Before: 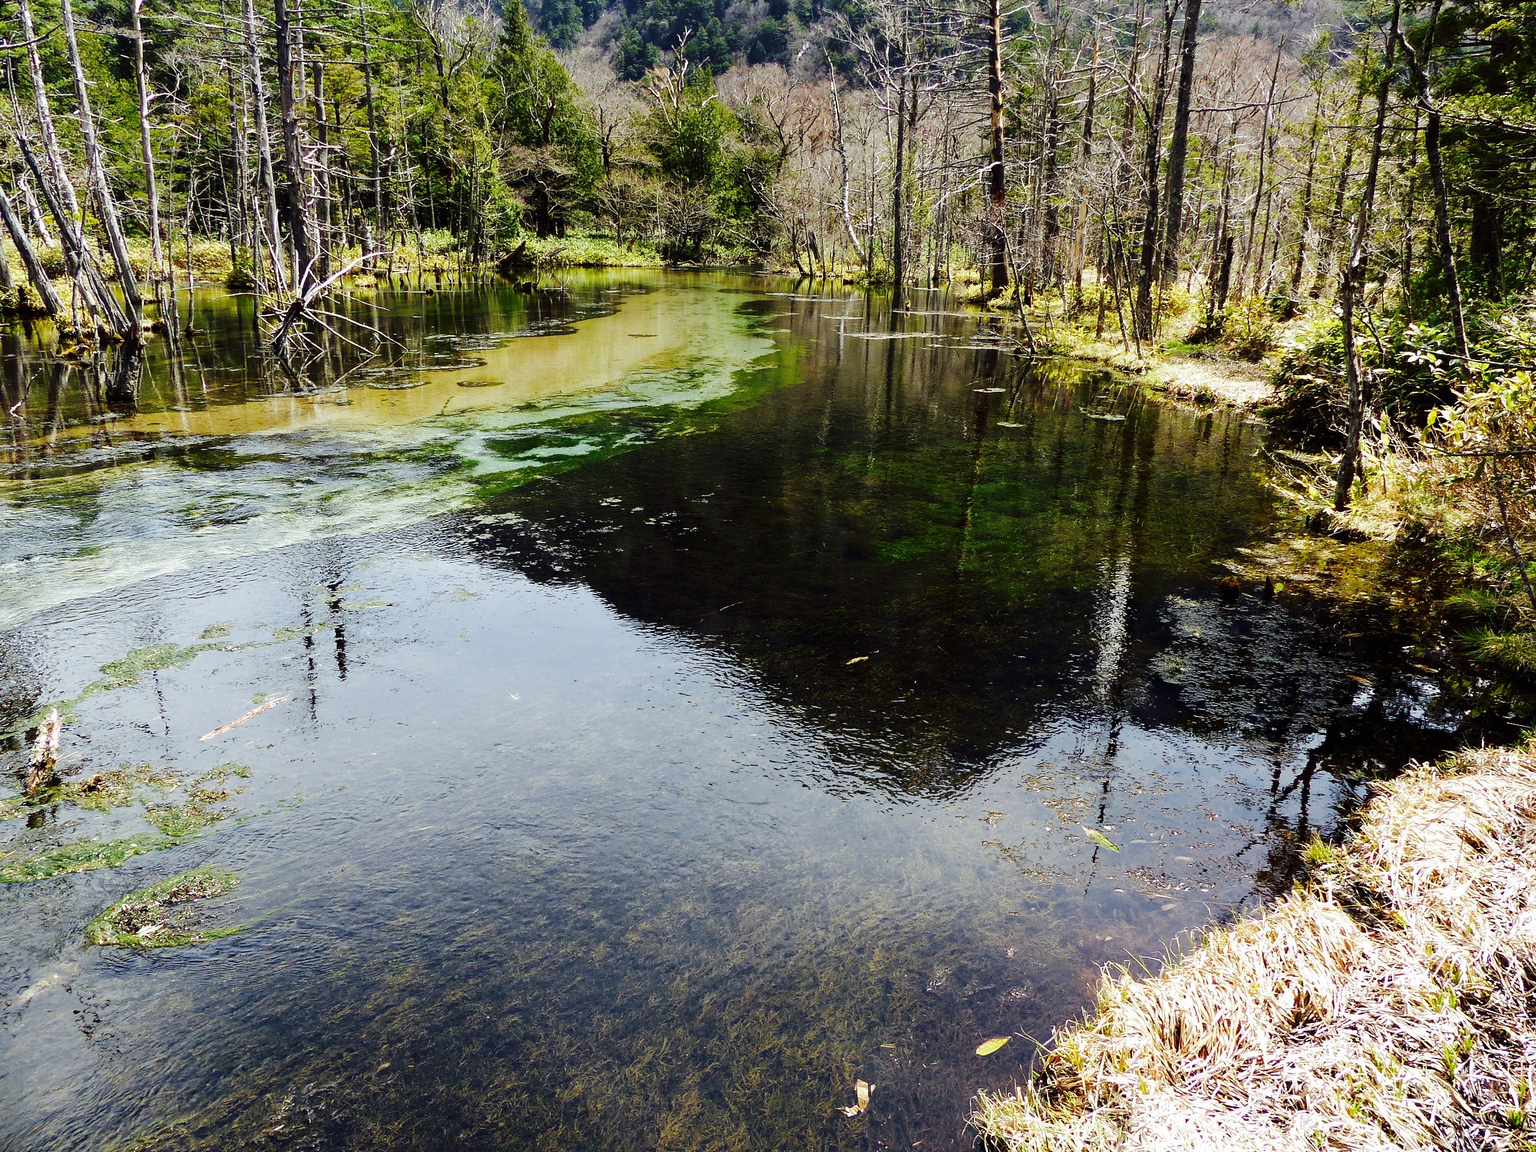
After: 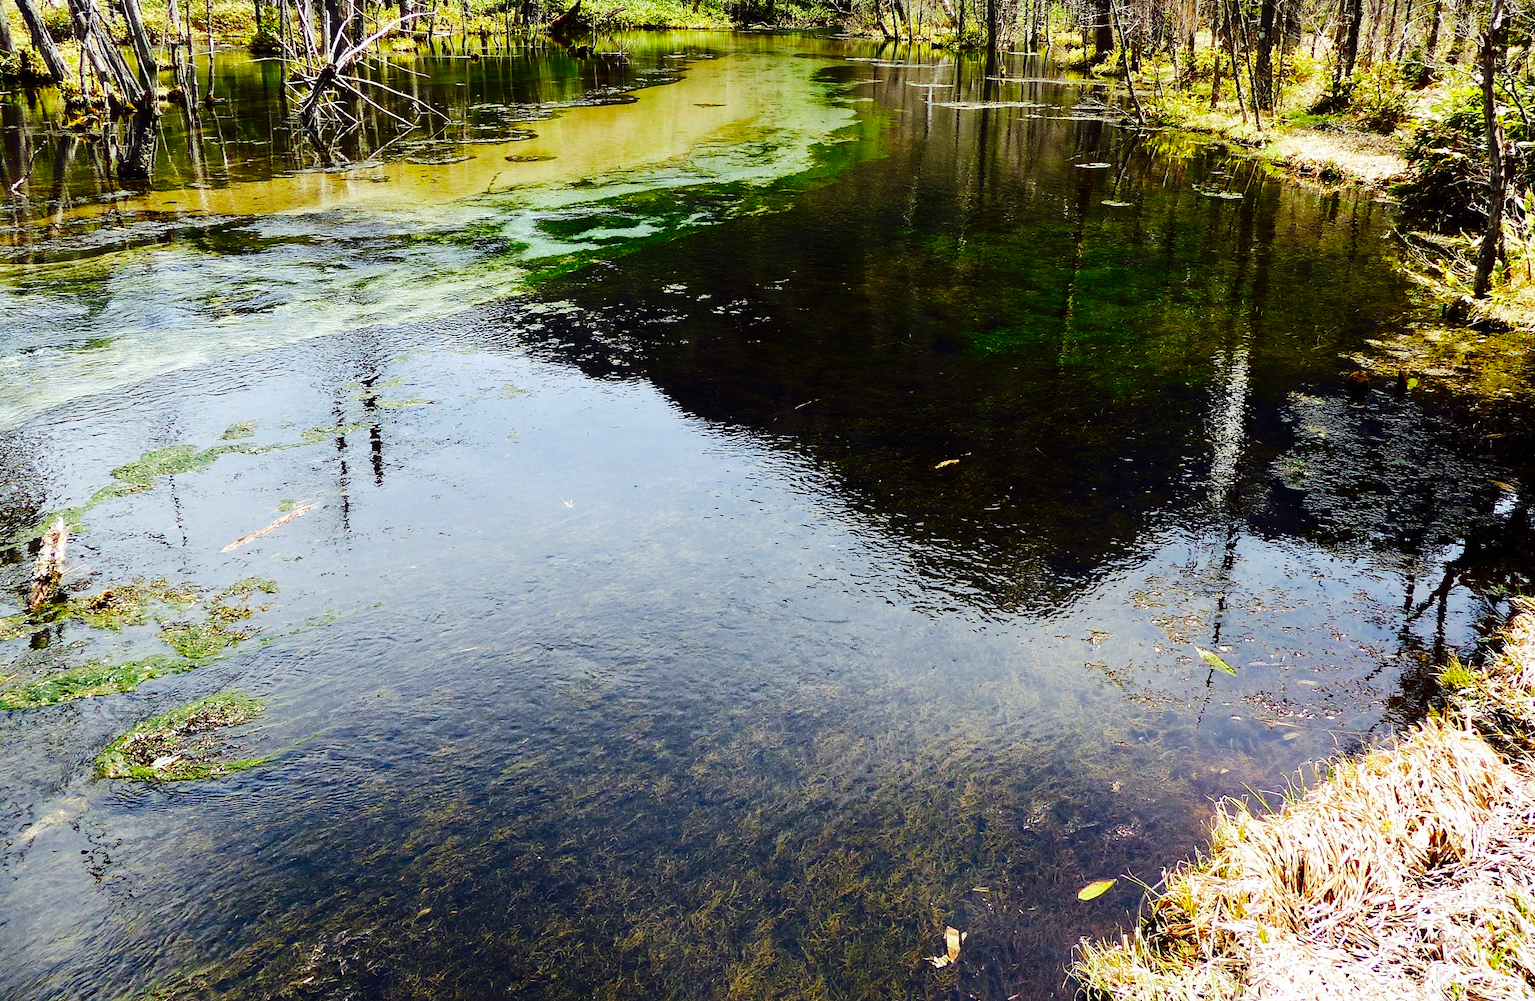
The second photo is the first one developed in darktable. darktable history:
crop: top 20.904%, right 9.437%, bottom 0.305%
contrast brightness saturation: contrast 0.158, saturation 0.325
